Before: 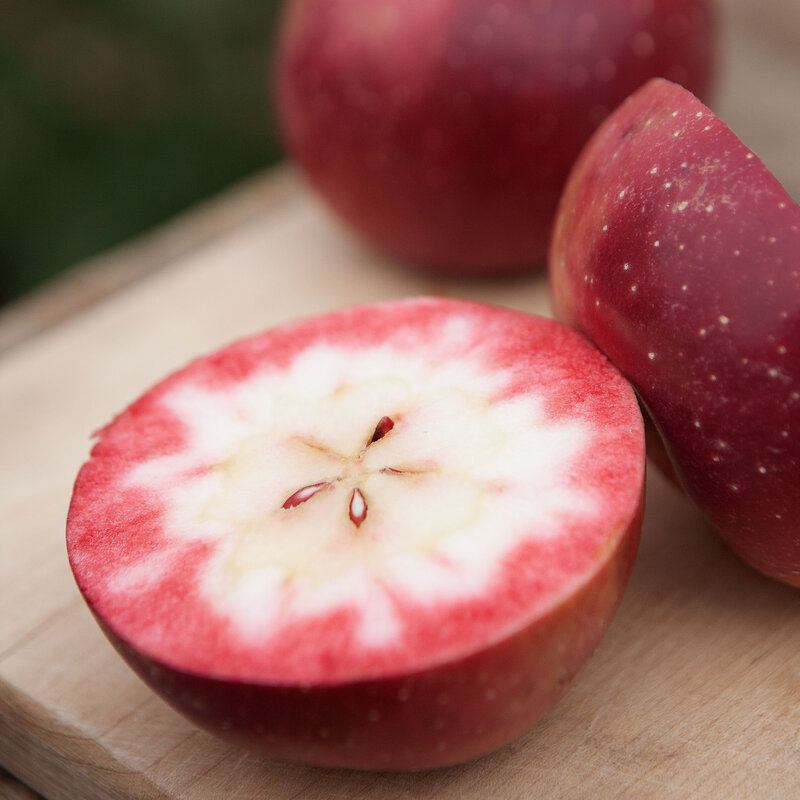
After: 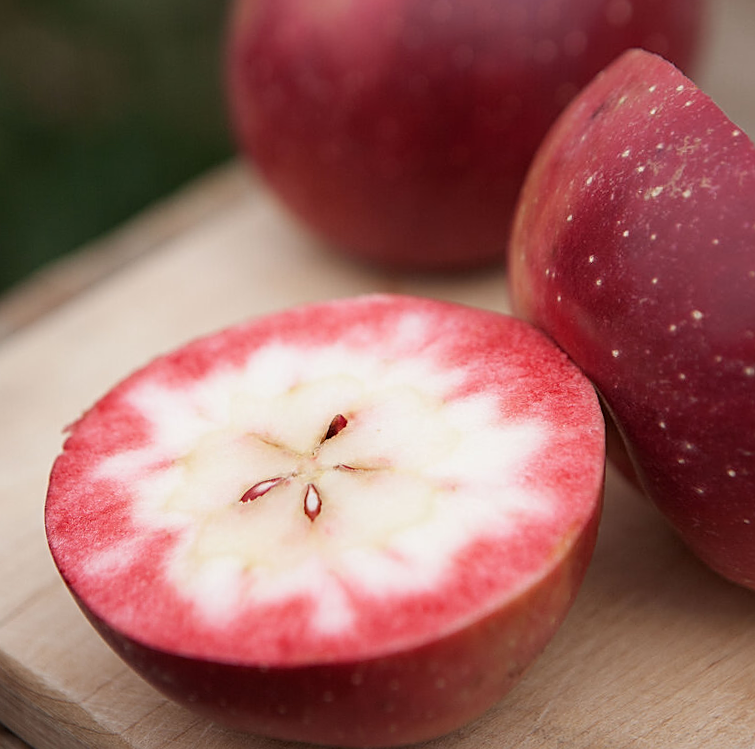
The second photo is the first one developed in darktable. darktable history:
rotate and perspective: rotation 0.062°, lens shift (vertical) 0.115, lens shift (horizontal) -0.133, crop left 0.047, crop right 0.94, crop top 0.061, crop bottom 0.94
sharpen: on, module defaults
